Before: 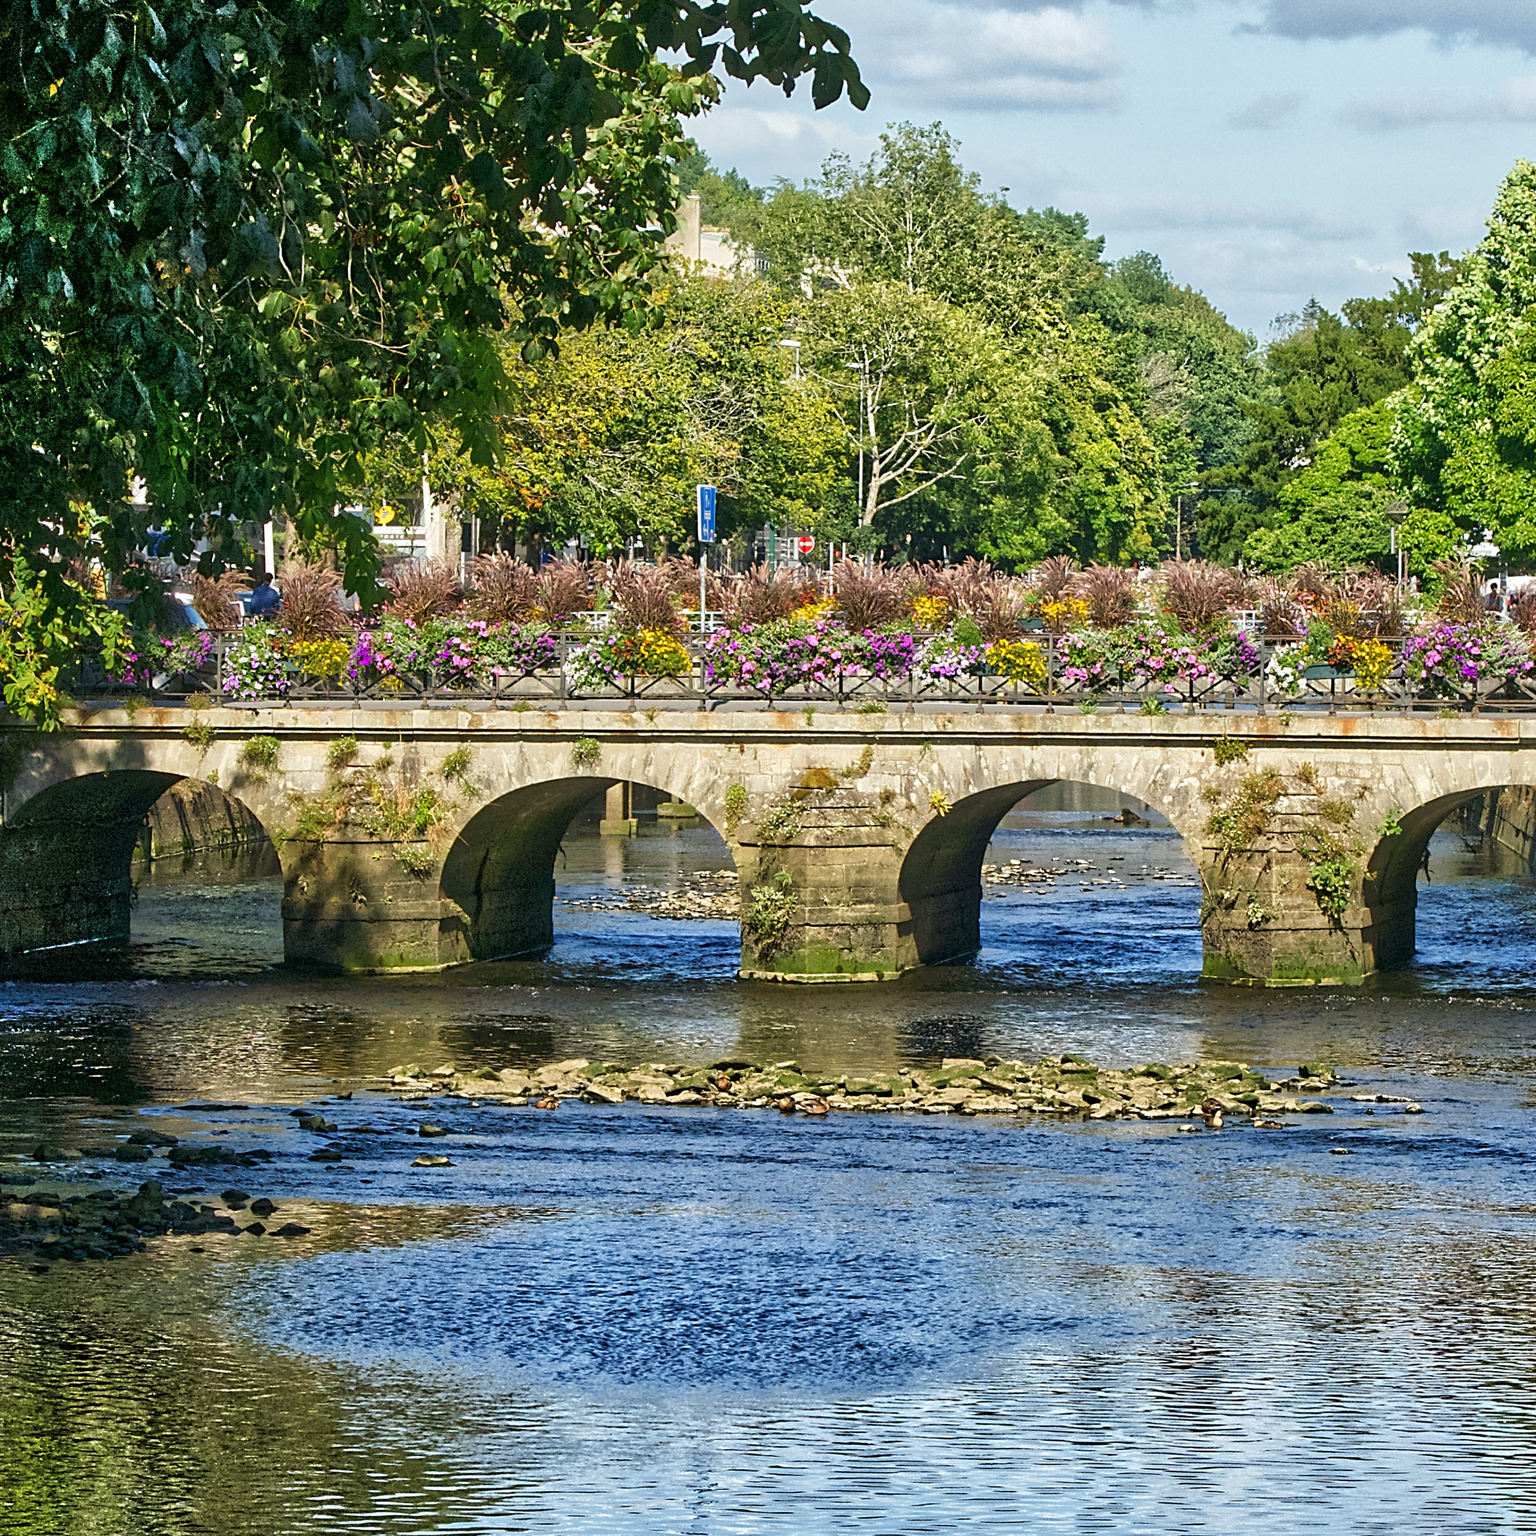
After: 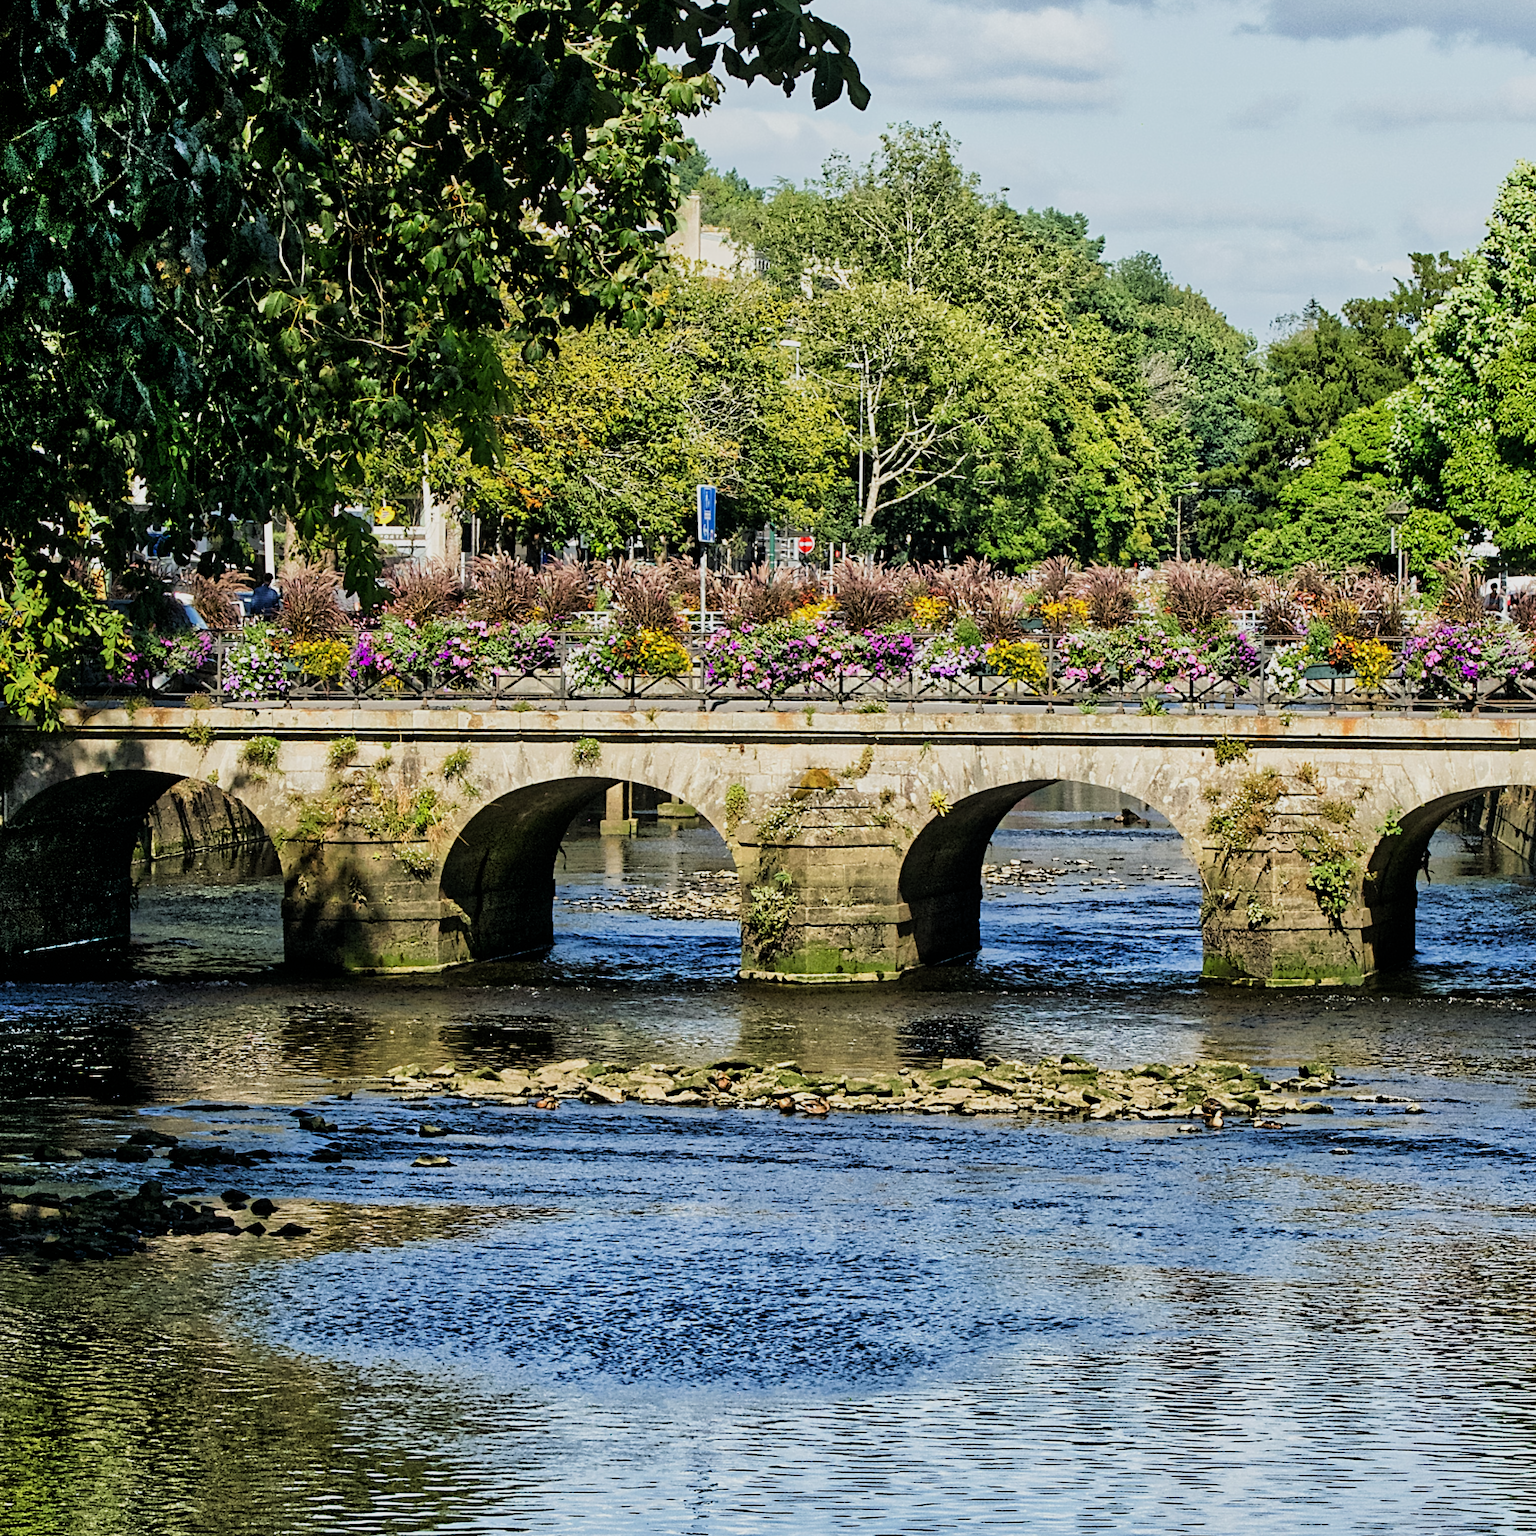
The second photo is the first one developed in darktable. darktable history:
filmic rgb: black relative exposure -5.02 EV, white relative exposure 3.99 EV, hardness 2.89, contrast 1.301, highlights saturation mix -28.88%
